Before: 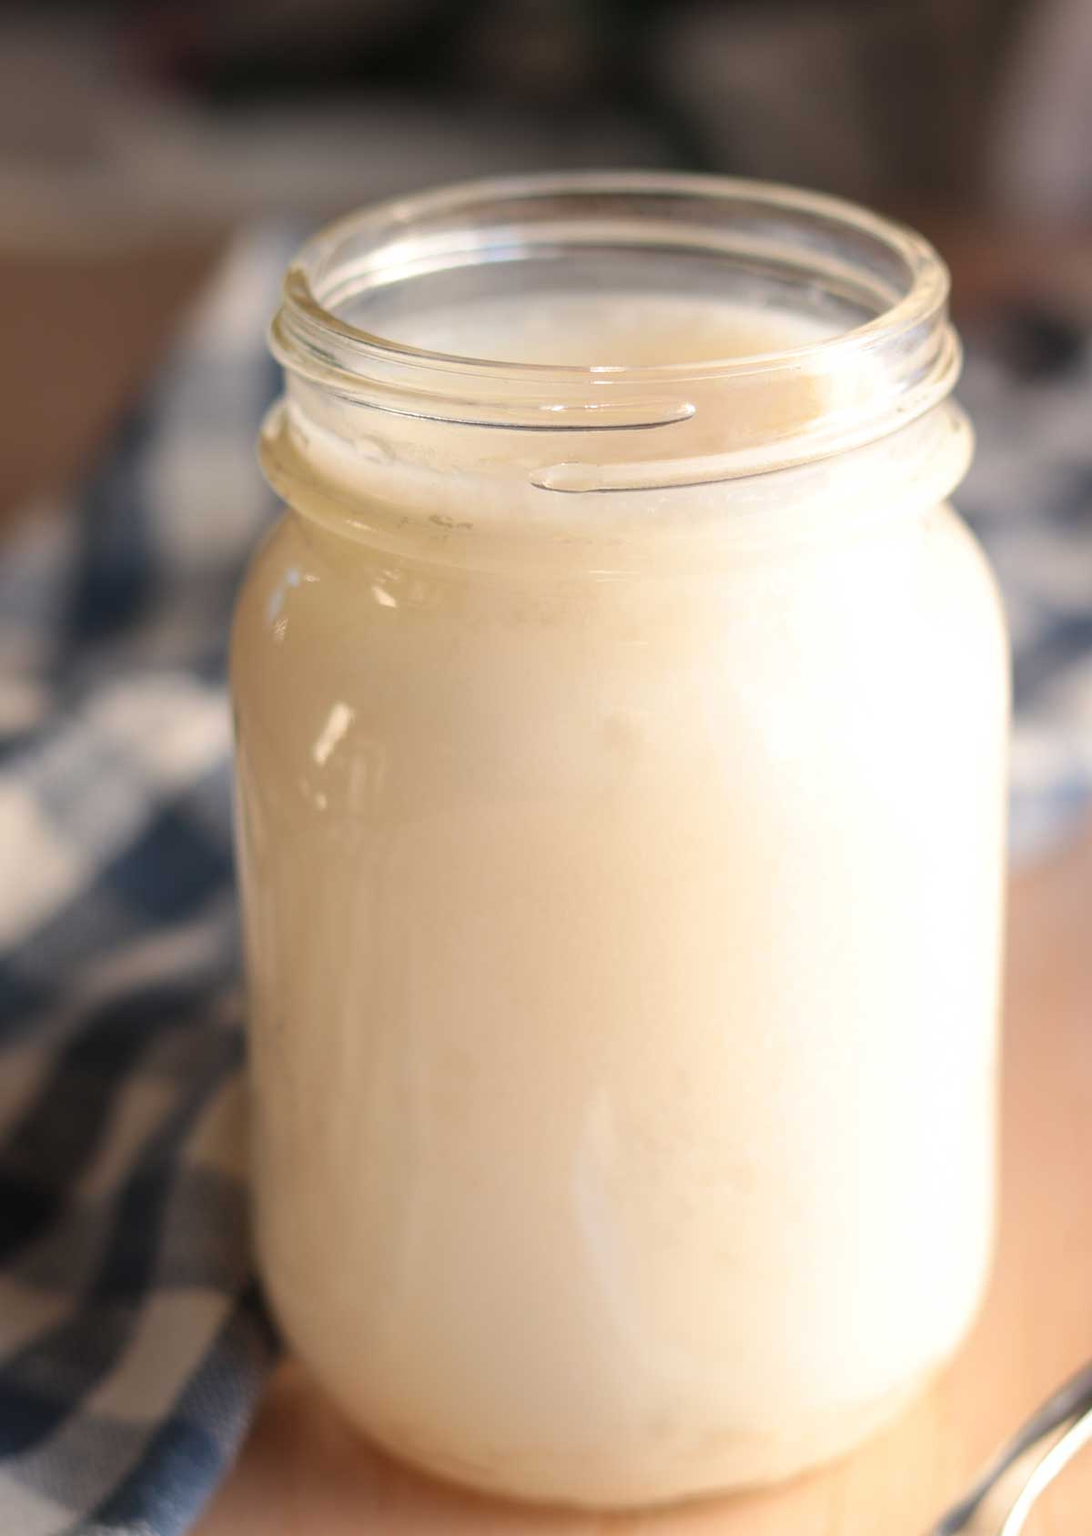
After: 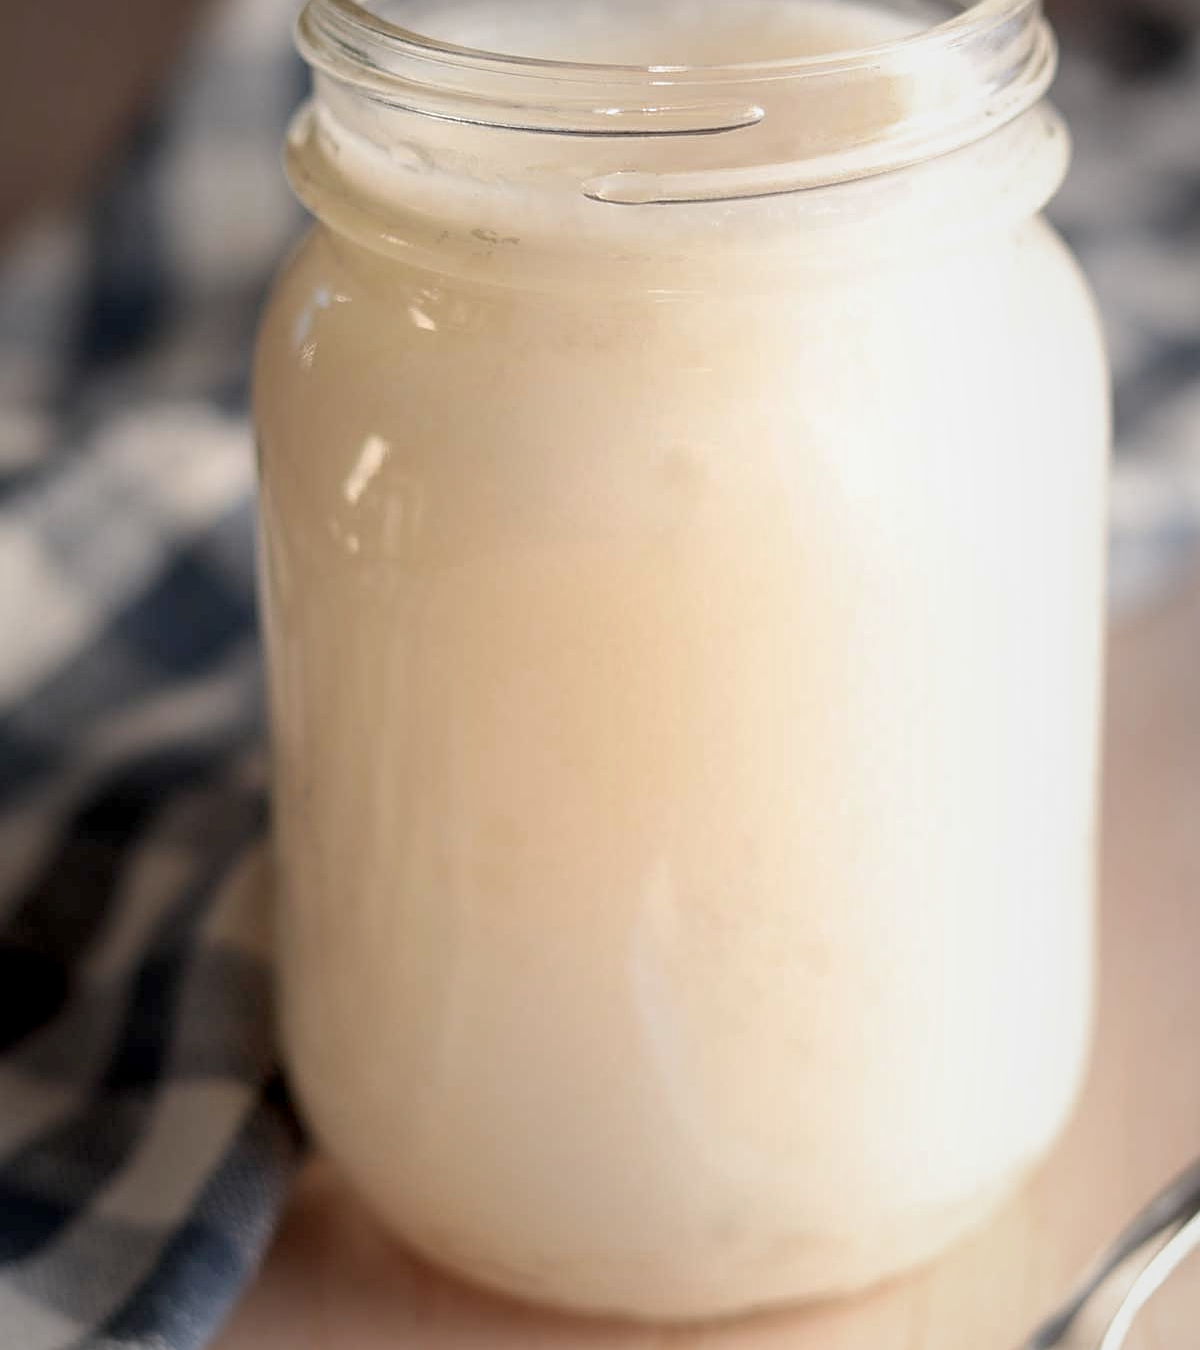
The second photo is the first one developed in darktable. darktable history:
tone equalizer: on, module defaults
sharpen: on, module defaults
vignetting: fall-off start 18.21%, fall-off radius 137.95%, brightness -0.207, center (-0.078, 0.066), width/height ratio 0.62, shape 0.59
crop and rotate: top 19.998%
exposure: black level correction 0.01, exposure 0.014 EV, compensate highlight preservation false
